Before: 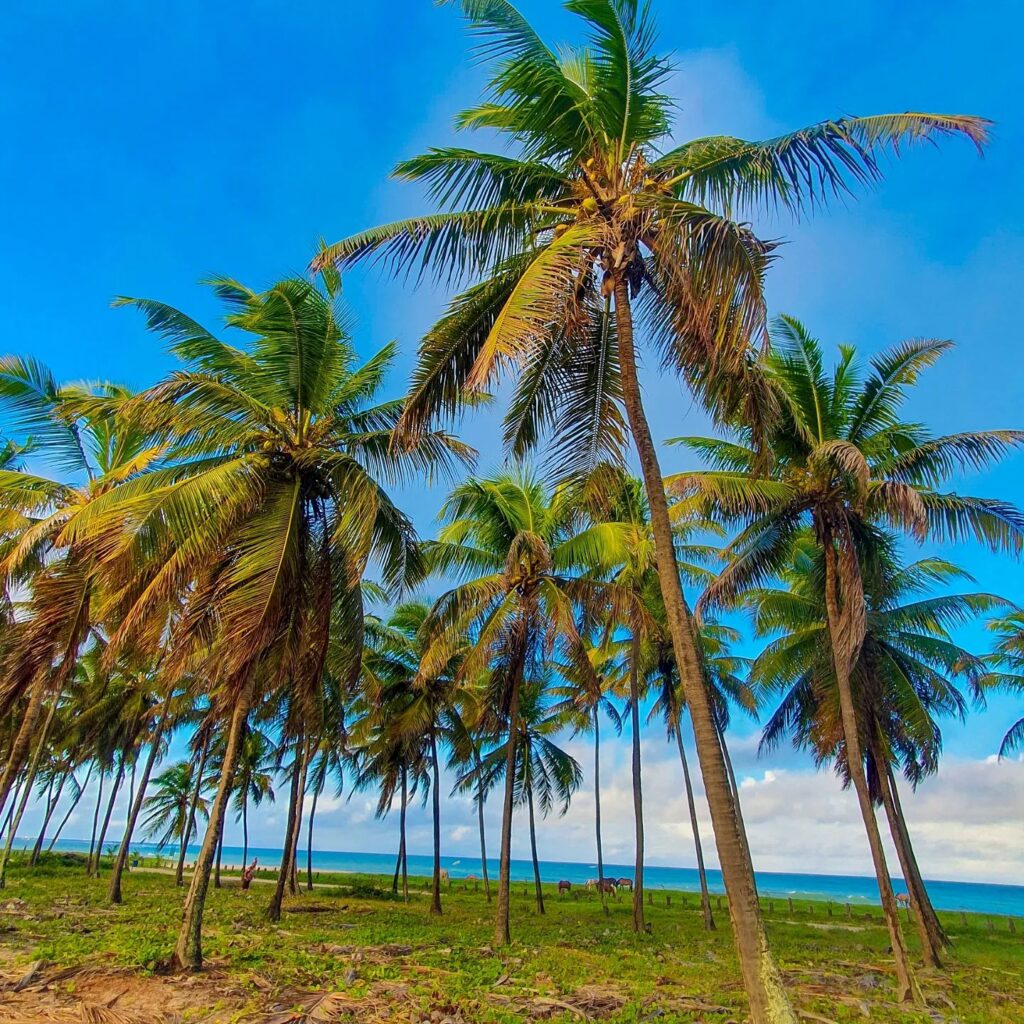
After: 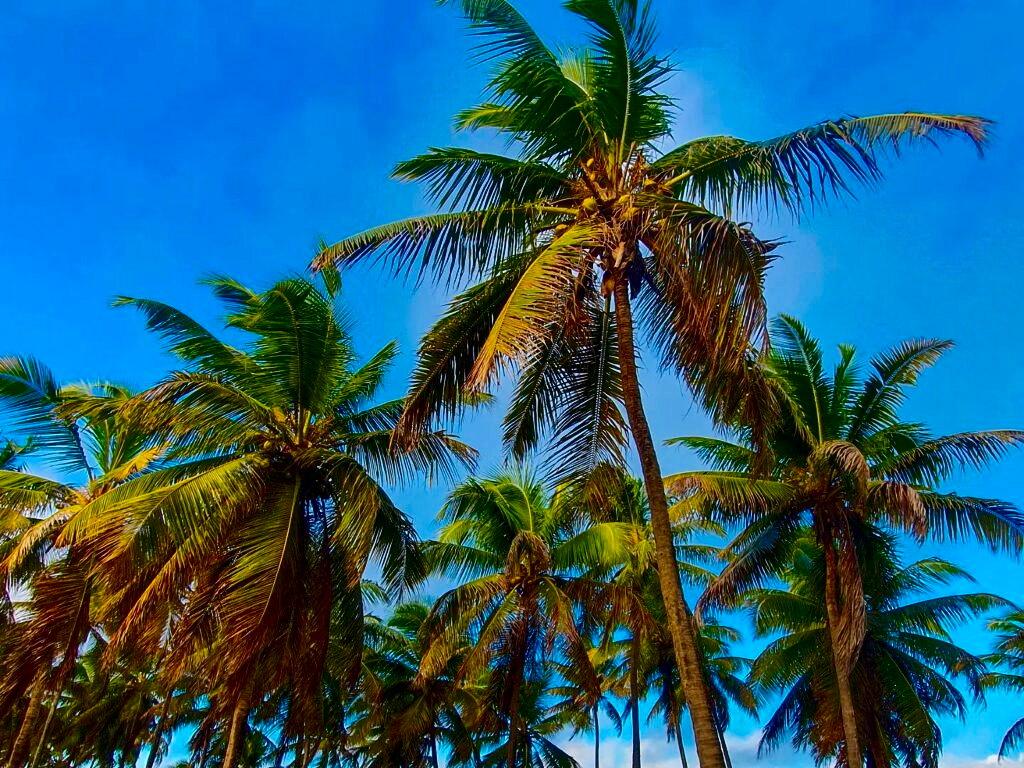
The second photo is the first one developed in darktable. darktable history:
contrast brightness saturation: contrast 0.22, brightness -0.19, saturation 0.24
crop: bottom 24.967%
